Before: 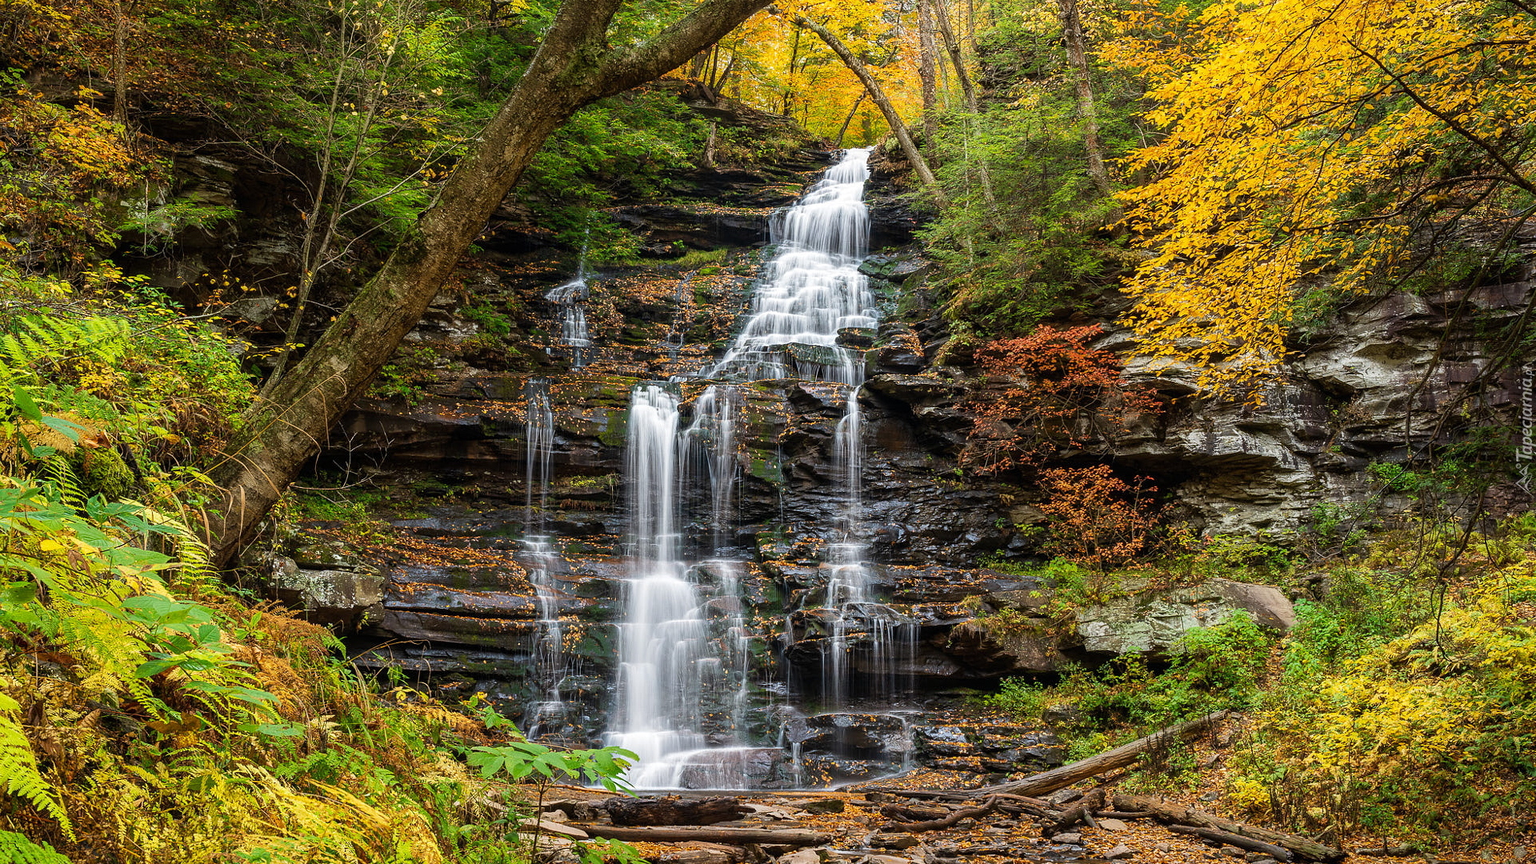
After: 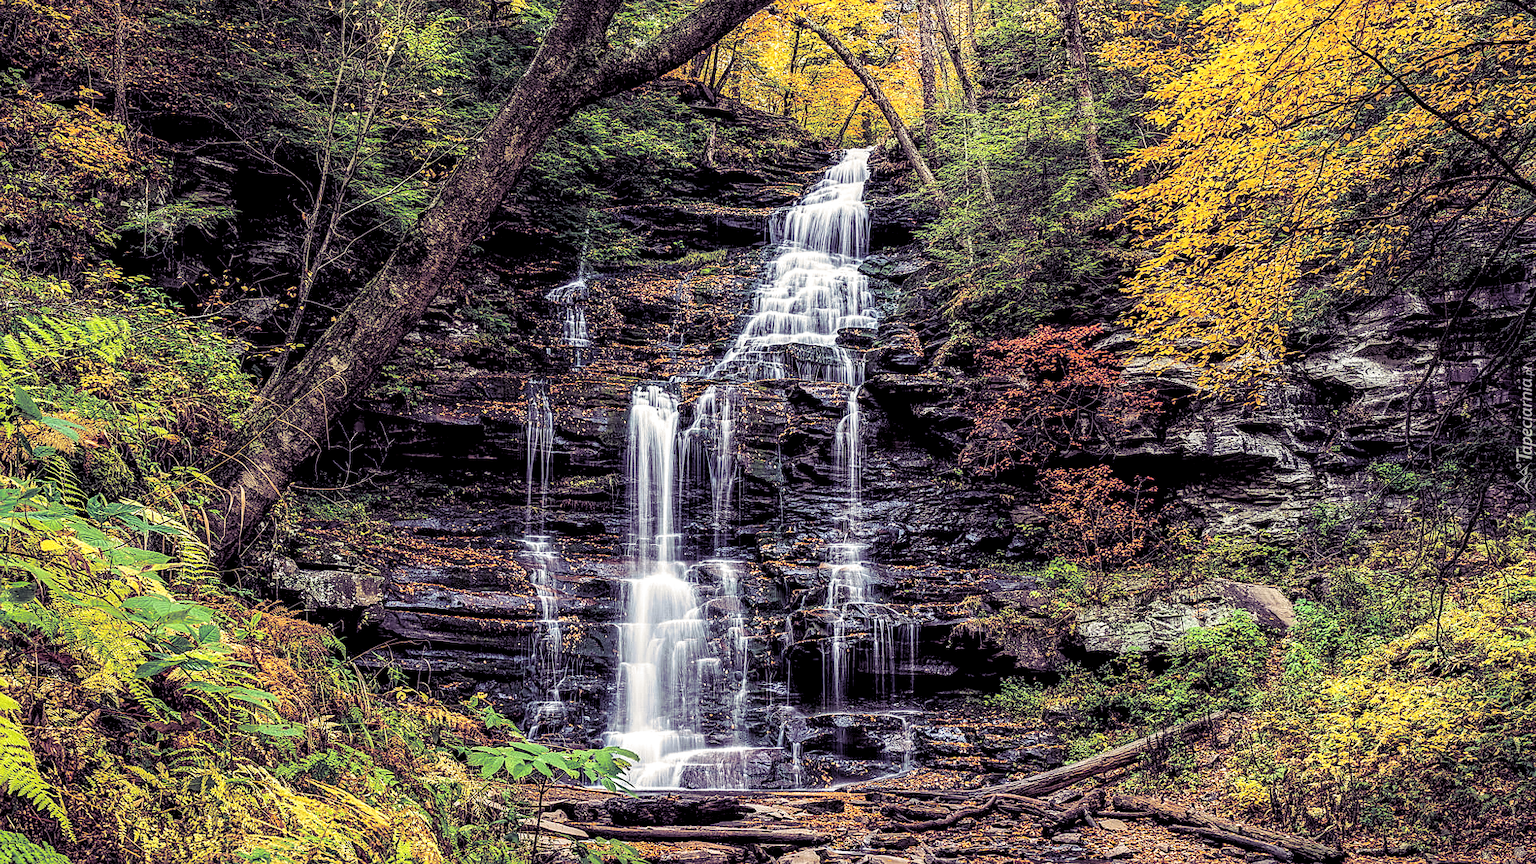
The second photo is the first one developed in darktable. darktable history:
split-toning: shadows › hue 255.6°, shadows › saturation 0.66, highlights › hue 43.2°, highlights › saturation 0.68, balance -50.1
sharpen: on, module defaults
local contrast: highlights 19%, detail 186%
rgb levels: preserve colors sum RGB, levels [[0.038, 0.433, 0.934], [0, 0.5, 1], [0, 0.5, 1]]
